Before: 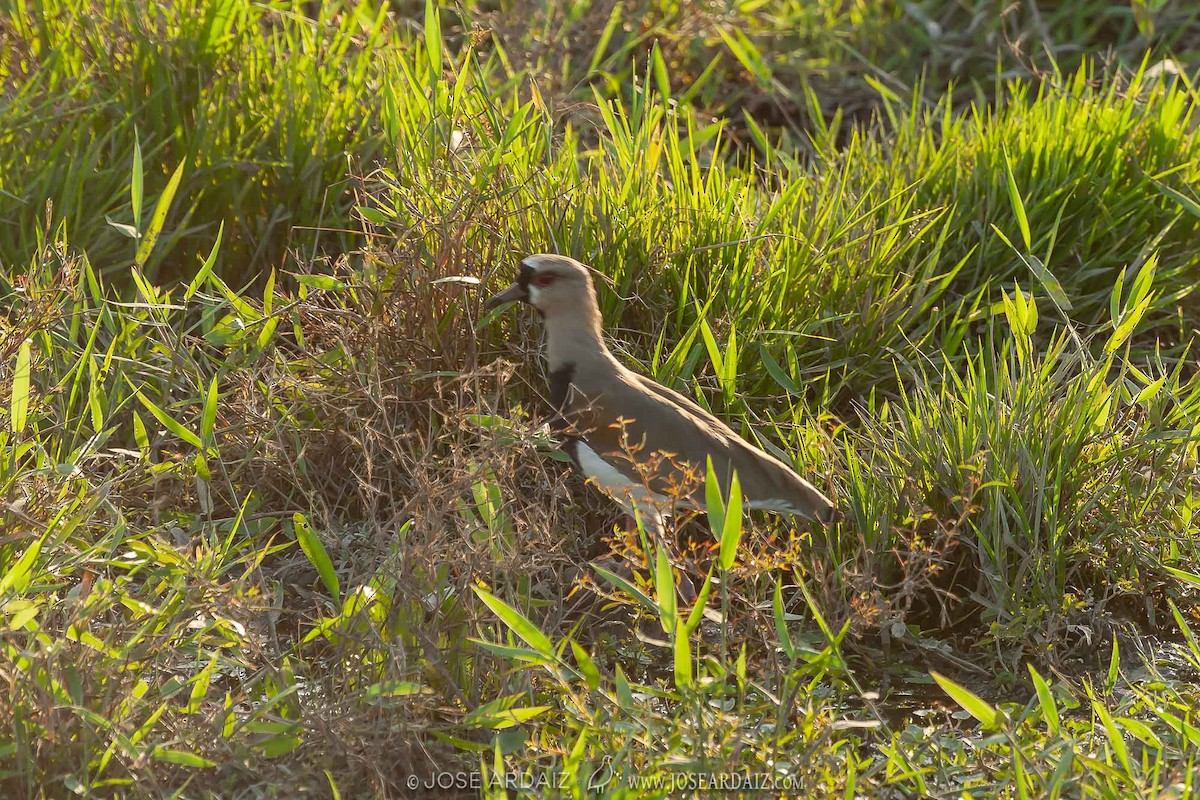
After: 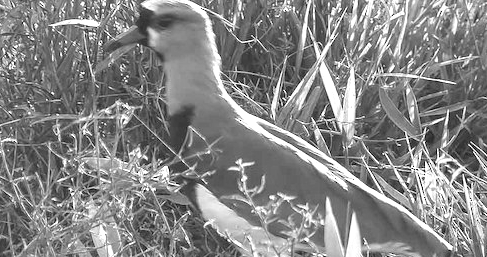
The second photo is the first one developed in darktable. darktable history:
crop: left 31.753%, top 32.142%, right 27.59%, bottom 35.619%
color calibration: output gray [0.267, 0.423, 0.261, 0], illuminant custom, x 0.345, y 0.359, temperature 5068.26 K
exposure: black level correction 0, exposure 1.371 EV, compensate exposure bias true, compensate highlight preservation false
